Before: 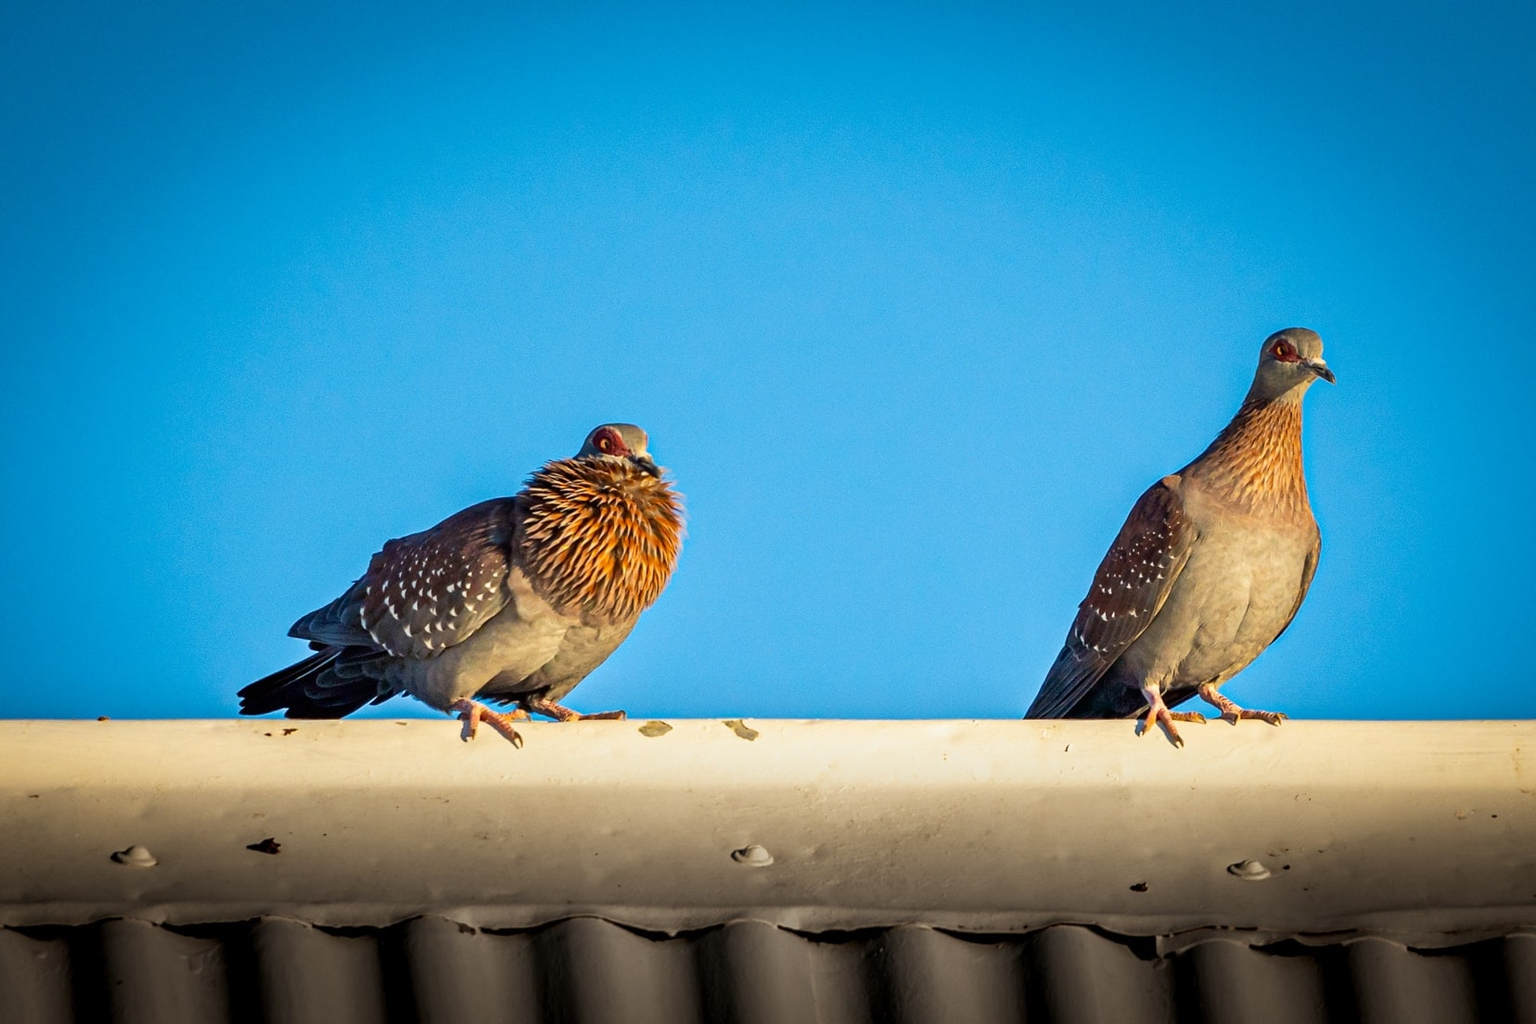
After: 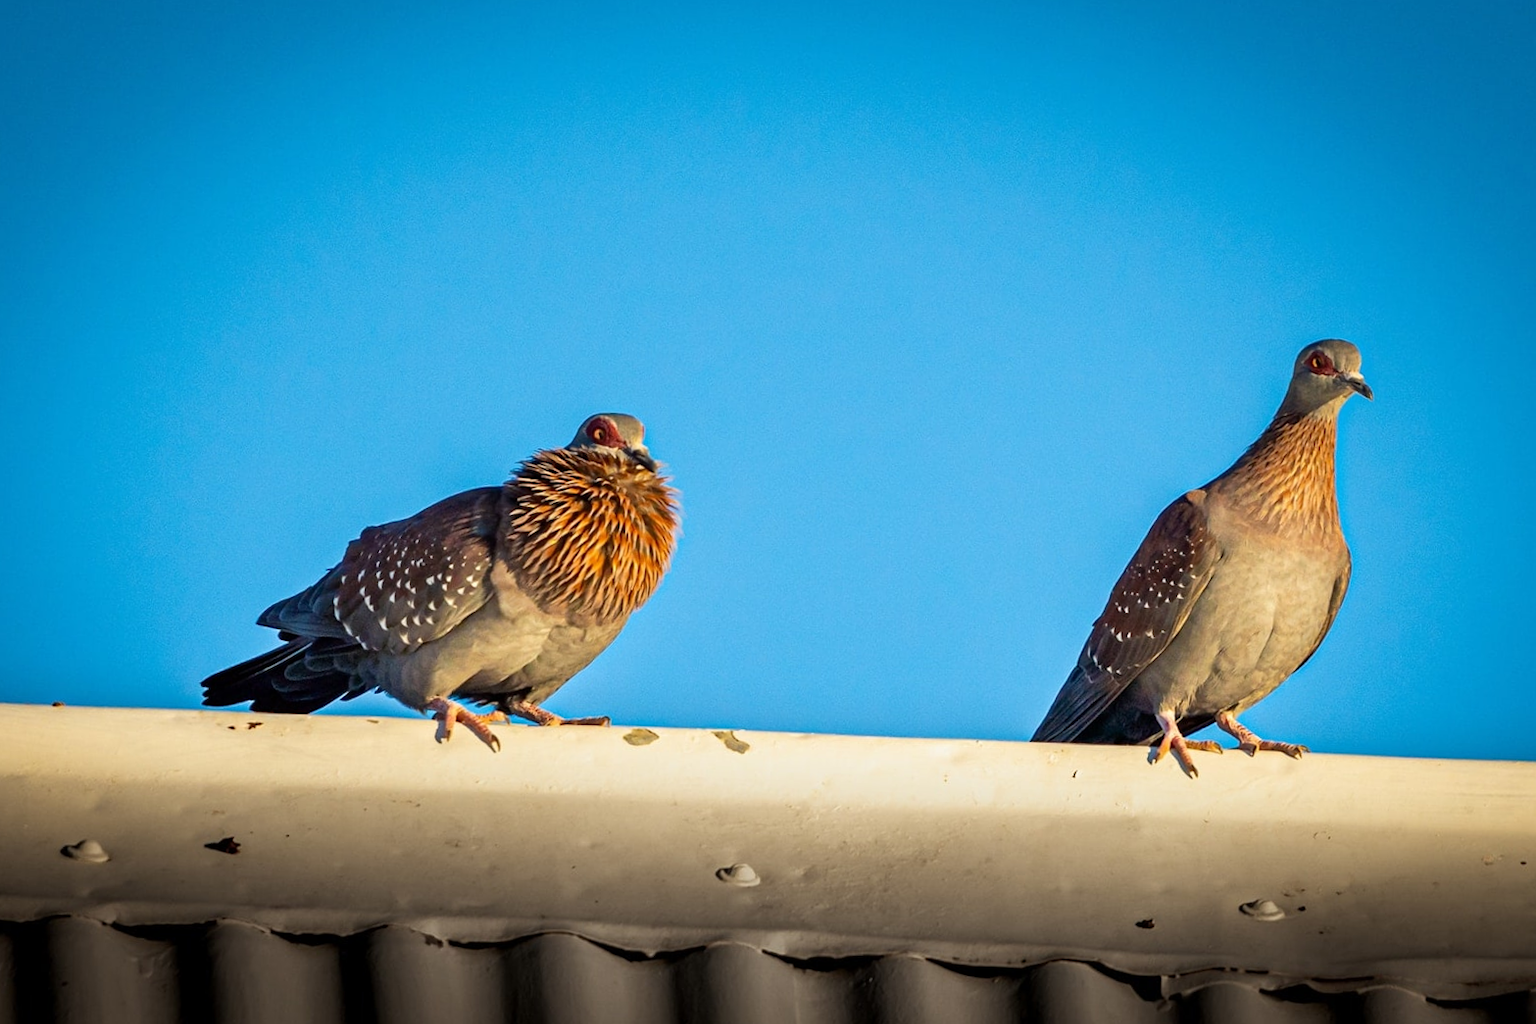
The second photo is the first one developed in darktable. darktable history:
crop and rotate: angle -2.17°
